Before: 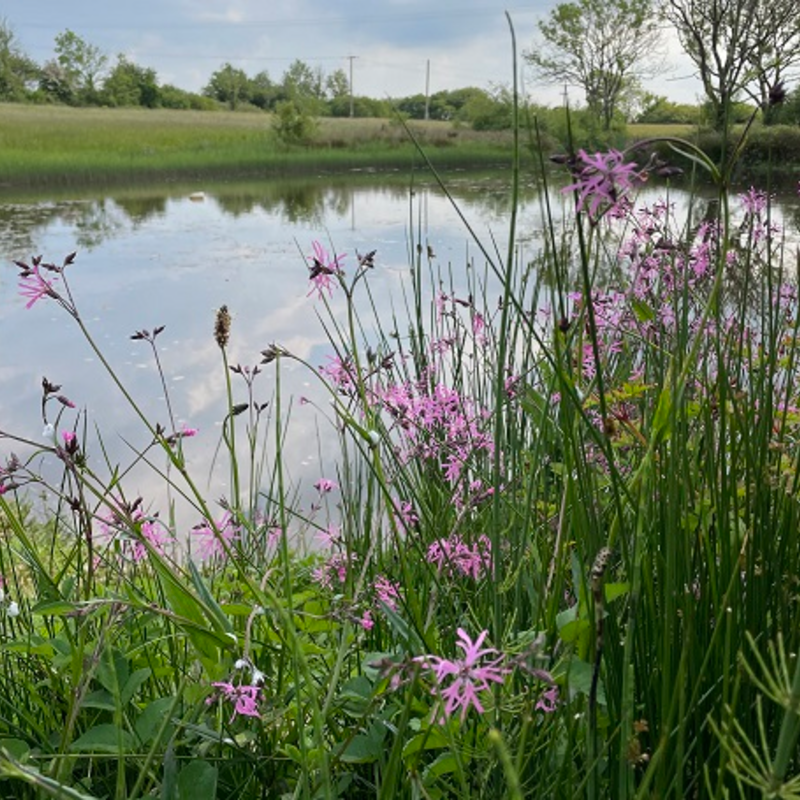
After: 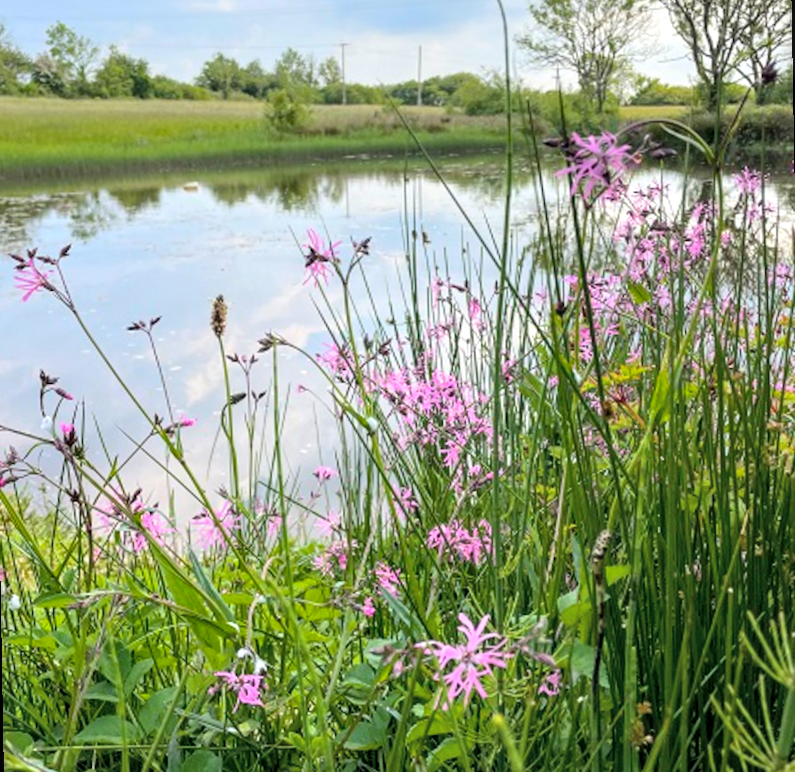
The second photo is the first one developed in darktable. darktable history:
color balance rgb: perceptual saturation grading › global saturation 25%, global vibrance 20%
rotate and perspective: rotation -1°, crop left 0.011, crop right 0.989, crop top 0.025, crop bottom 0.975
contrast brightness saturation: contrast -0.02, brightness -0.01, saturation 0.03
local contrast: highlights 59%, detail 145%
global tonemap: drago (0.7, 100)
